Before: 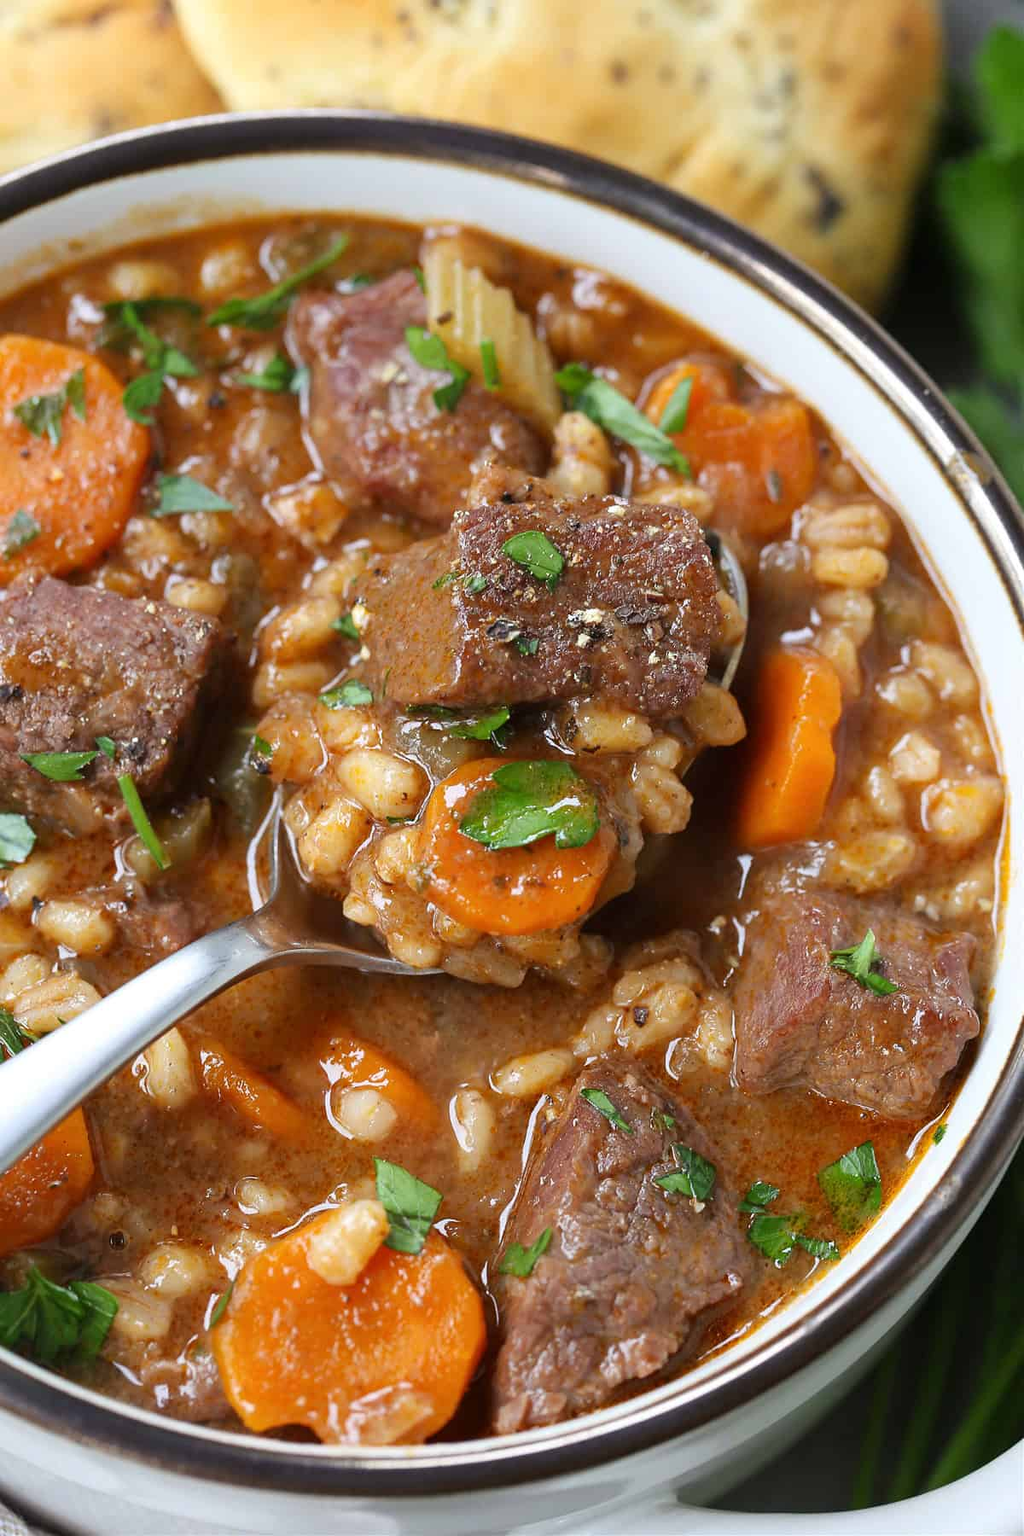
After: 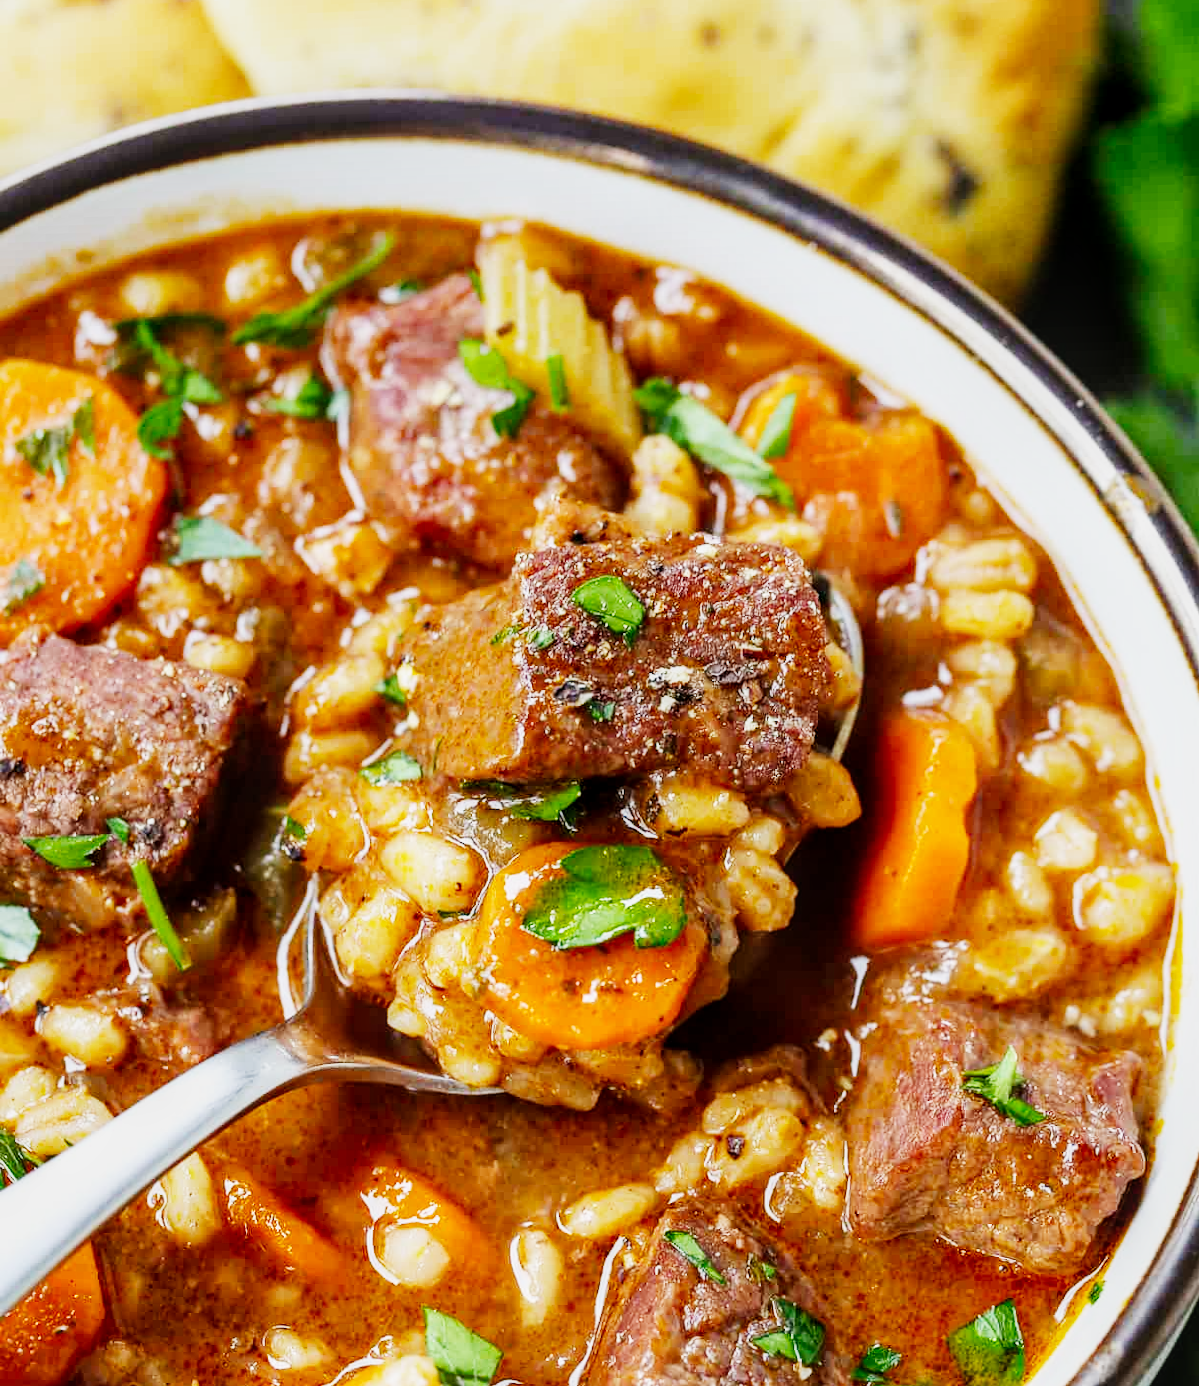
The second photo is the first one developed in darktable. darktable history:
rotate and perspective: lens shift (horizontal) -0.055, automatic cropping off
sigmoid: contrast 1.7, skew -0.2, preserve hue 0%, red attenuation 0.1, red rotation 0.035, green attenuation 0.1, green rotation -0.017, blue attenuation 0.15, blue rotation -0.052, base primaries Rec2020
color balance rgb: perceptual saturation grading › global saturation 20%, global vibrance 20%
exposure: black level correction 0, exposure 0.7 EV, compensate exposure bias true, compensate highlight preservation false
local contrast: on, module defaults
tone equalizer: on, module defaults
crop: top 3.857%, bottom 21.132%
